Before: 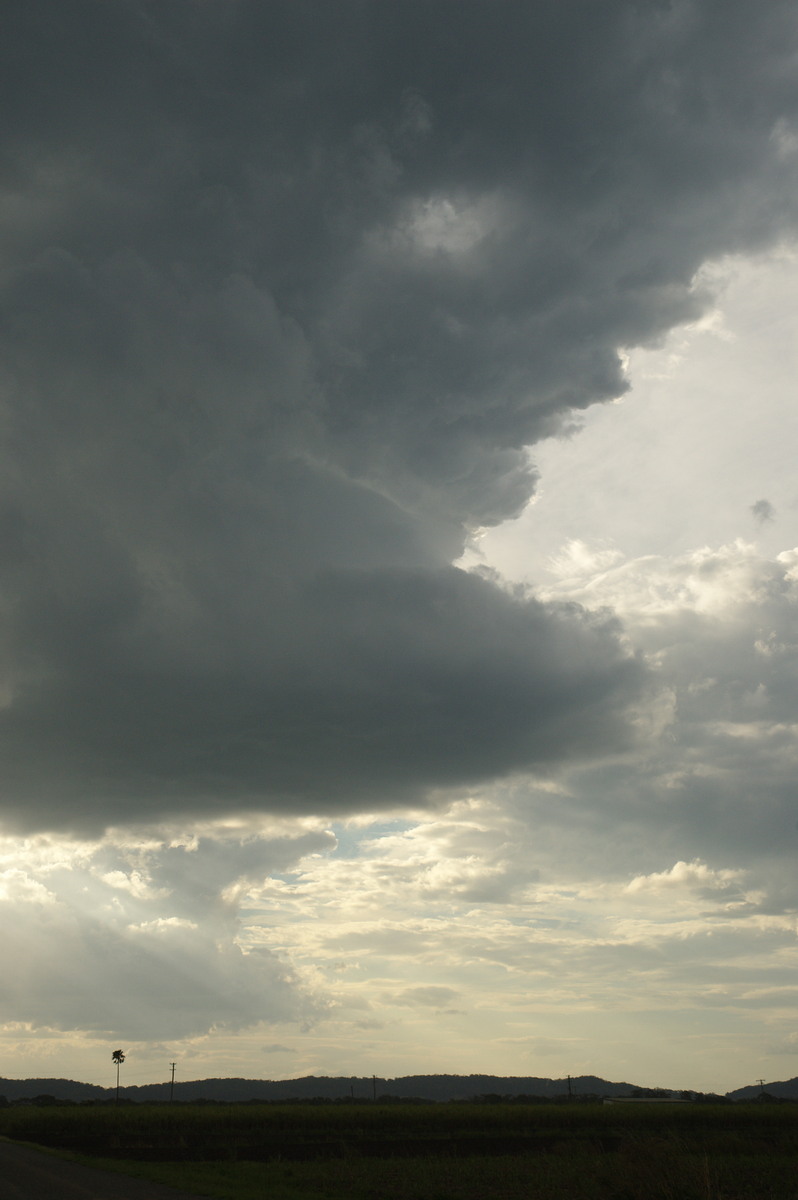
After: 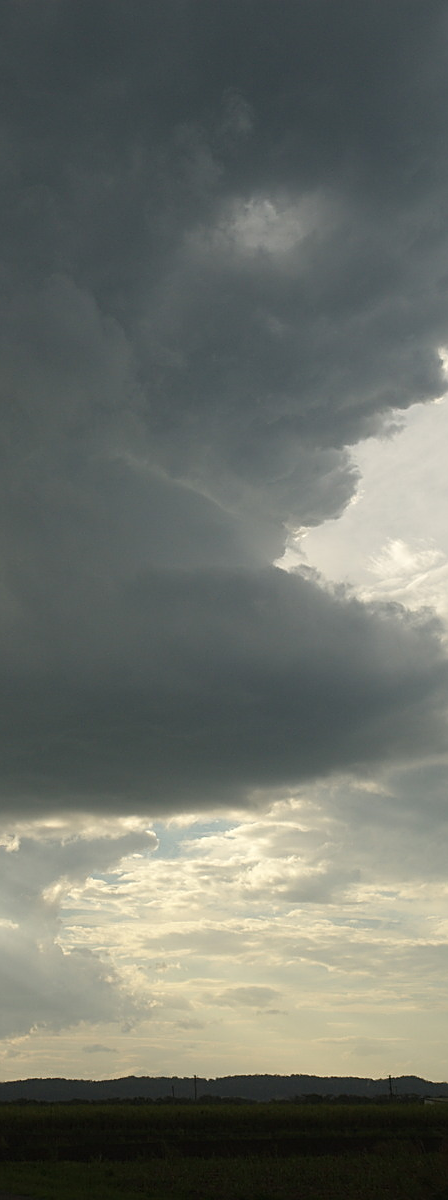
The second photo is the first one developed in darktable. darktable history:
crop and rotate: left 22.516%, right 21.234%
sharpen: on, module defaults
